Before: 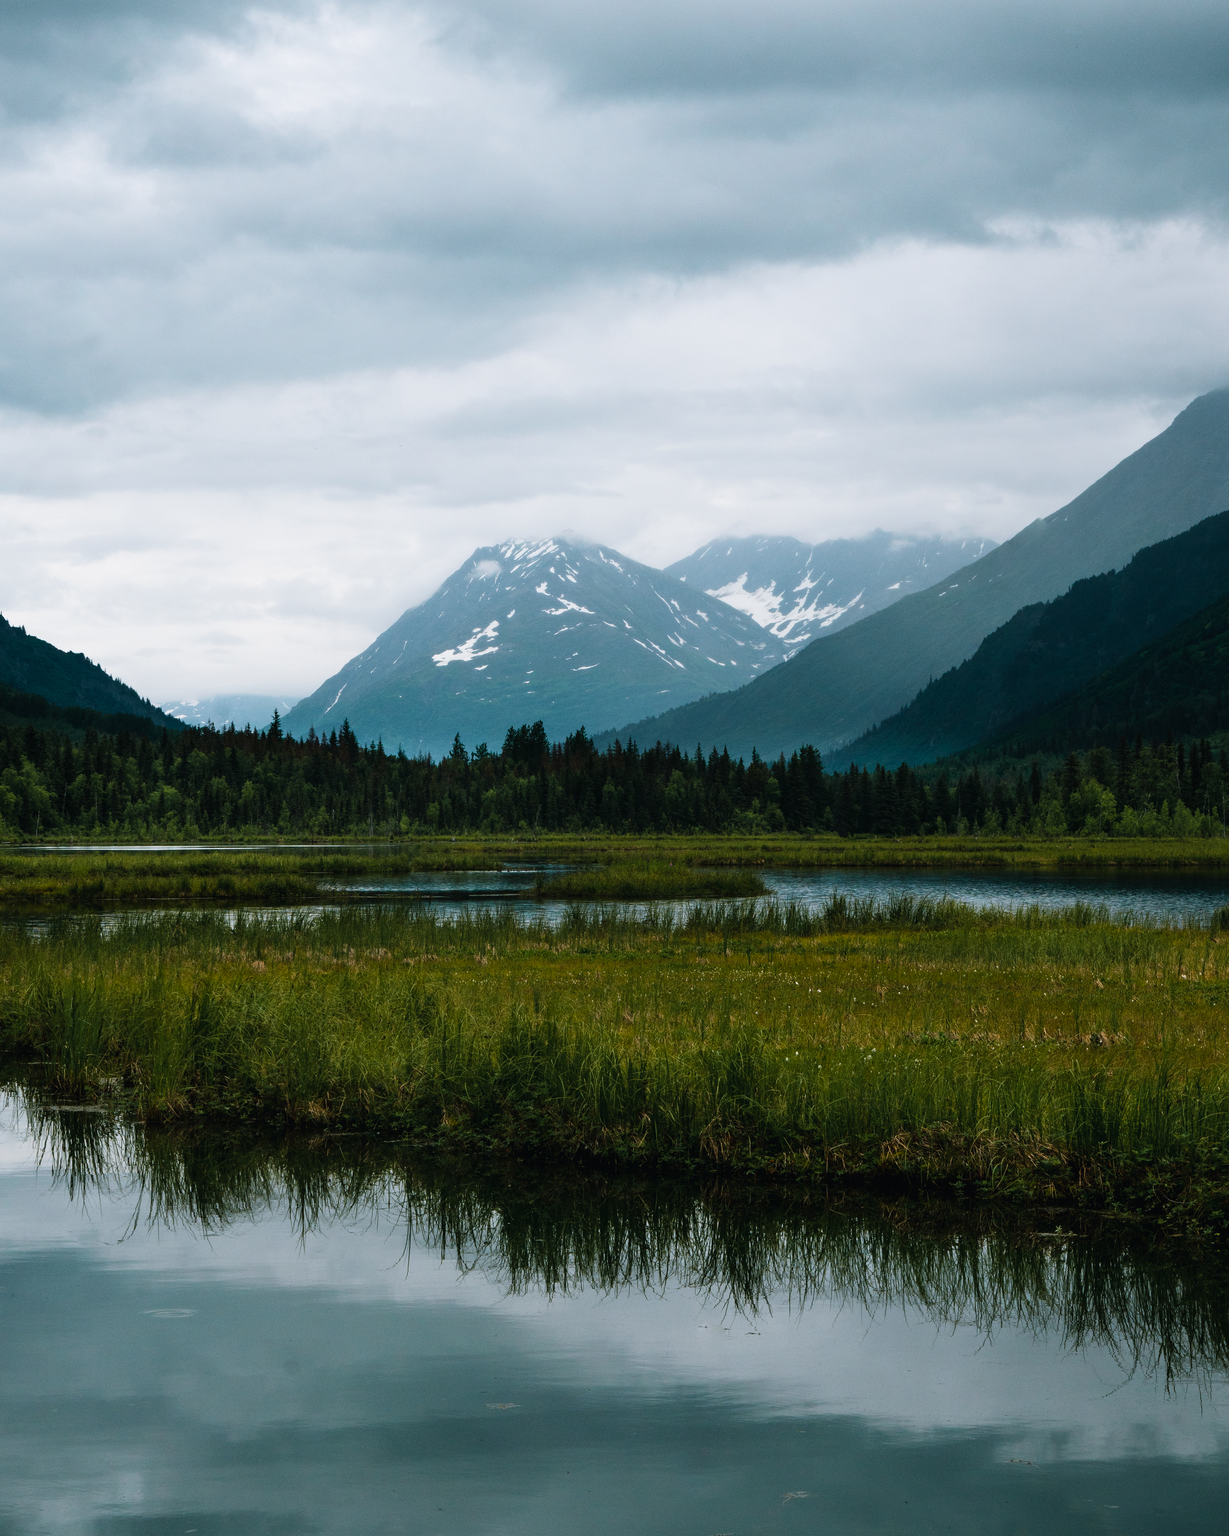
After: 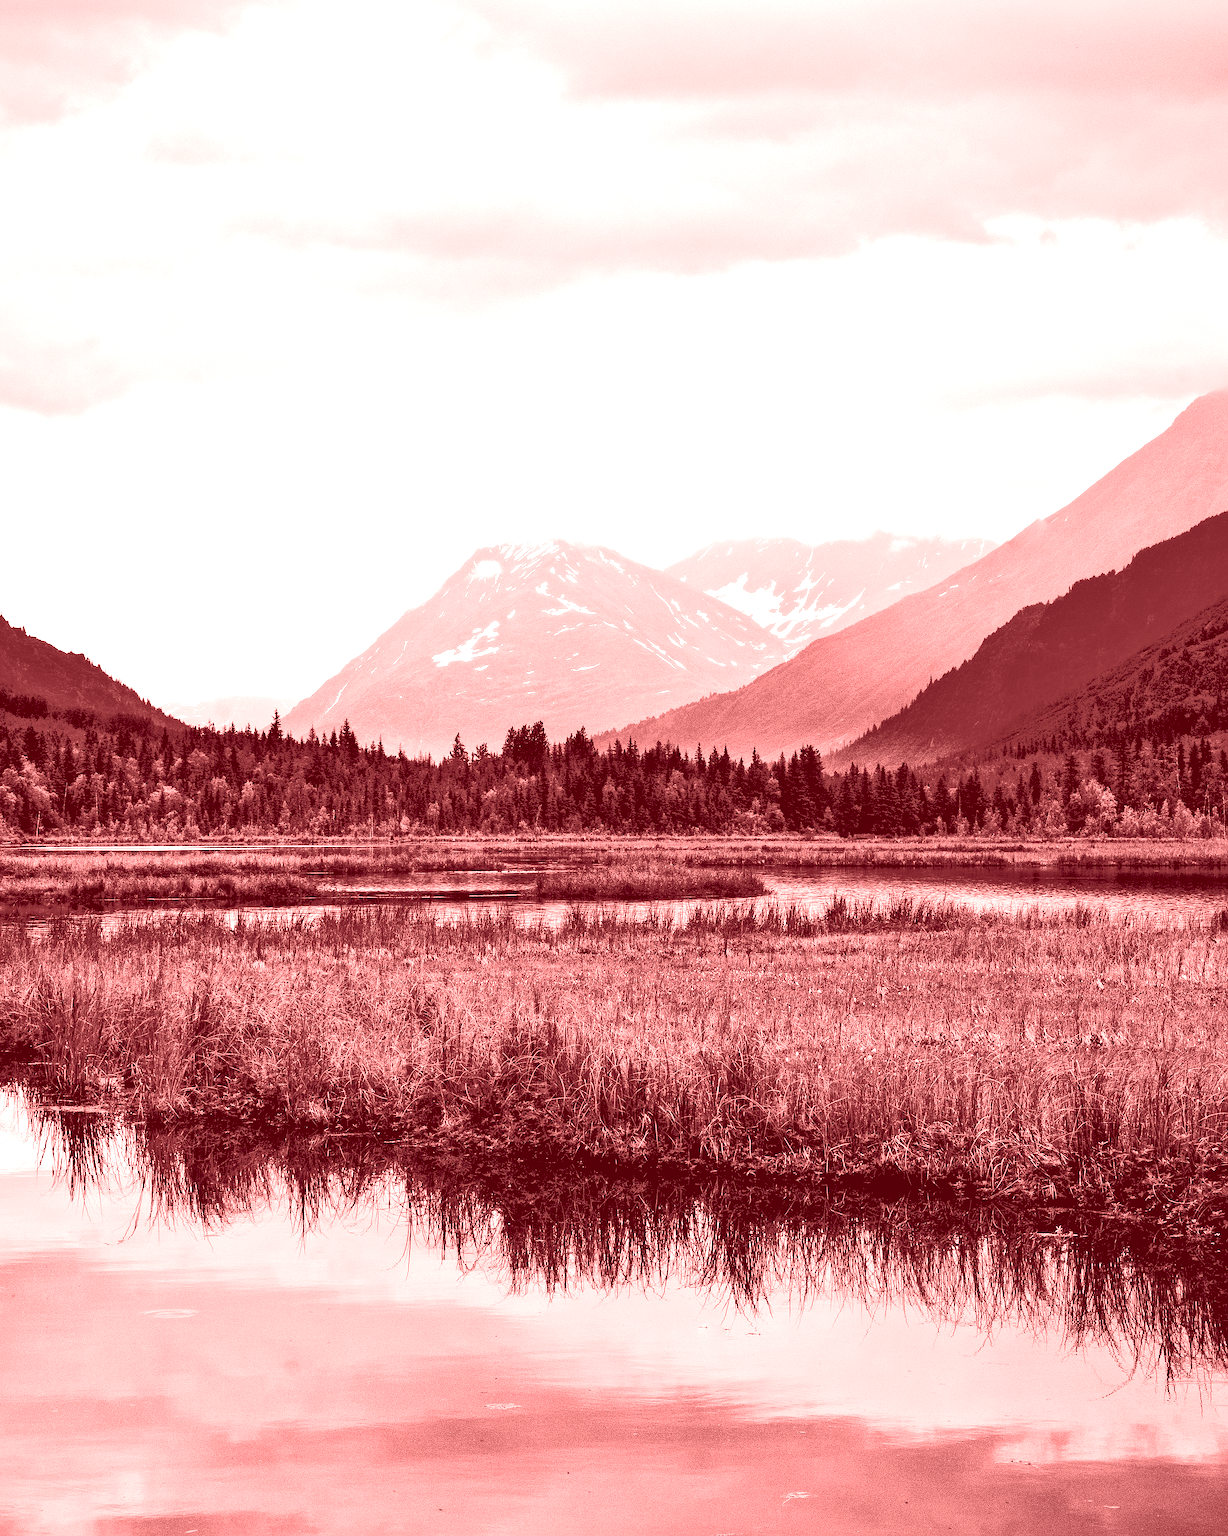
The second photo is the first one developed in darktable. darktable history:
local contrast: mode bilateral grid, contrast 20, coarseness 50, detail 161%, midtone range 0.2
sharpen: on, module defaults
rgb levels: preserve colors sum RGB, levels [[0.038, 0.433, 0.934], [0, 0.5, 1], [0, 0.5, 1]]
exposure: black level correction 0.001, exposure 1.129 EV, compensate exposure bias true, compensate highlight preservation false
colorize: saturation 60%, source mix 100%
tone curve: curves: ch0 [(0, 0) (0.003, 0.145) (0.011, 0.15) (0.025, 0.15) (0.044, 0.156) (0.069, 0.161) (0.1, 0.169) (0.136, 0.175) (0.177, 0.184) (0.224, 0.196) (0.277, 0.234) (0.335, 0.291) (0.399, 0.391) (0.468, 0.505) (0.543, 0.633) (0.623, 0.742) (0.709, 0.826) (0.801, 0.882) (0.898, 0.93) (1, 1)], preserve colors none
shadows and highlights: shadows 37.27, highlights -28.18, soften with gaussian
base curve: curves: ch0 [(0, 0) (0.073, 0.04) (0.157, 0.139) (0.492, 0.492) (0.758, 0.758) (1, 1)], preserve colors none
